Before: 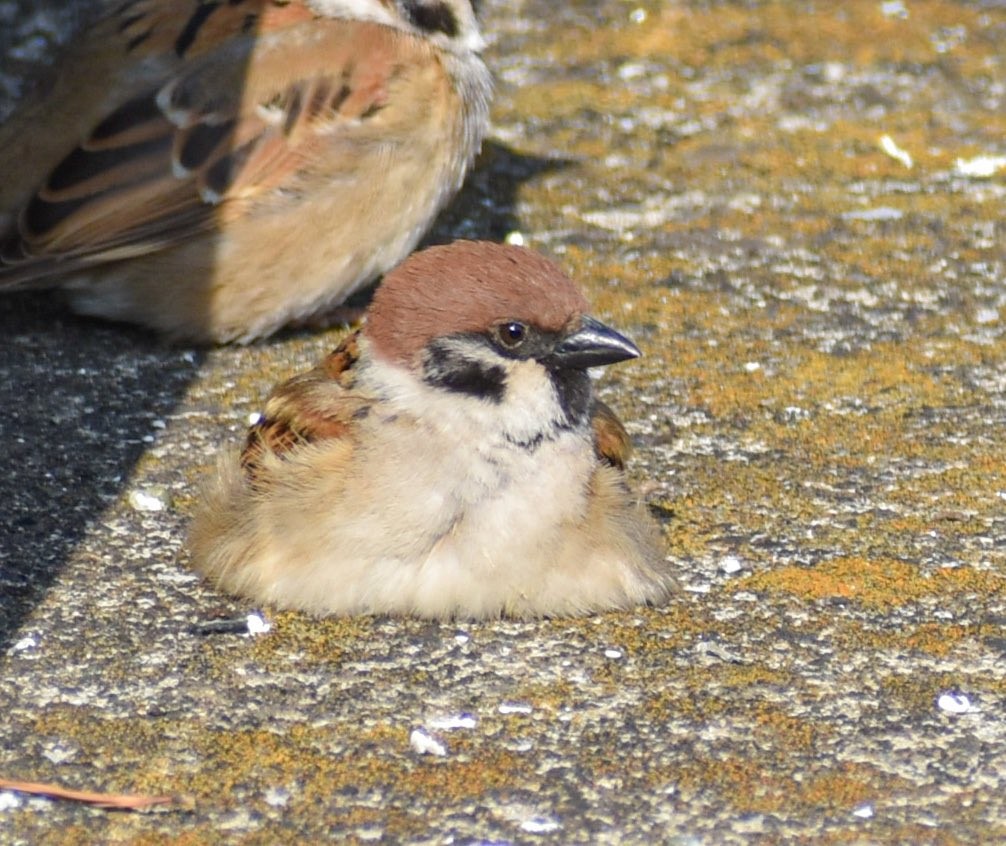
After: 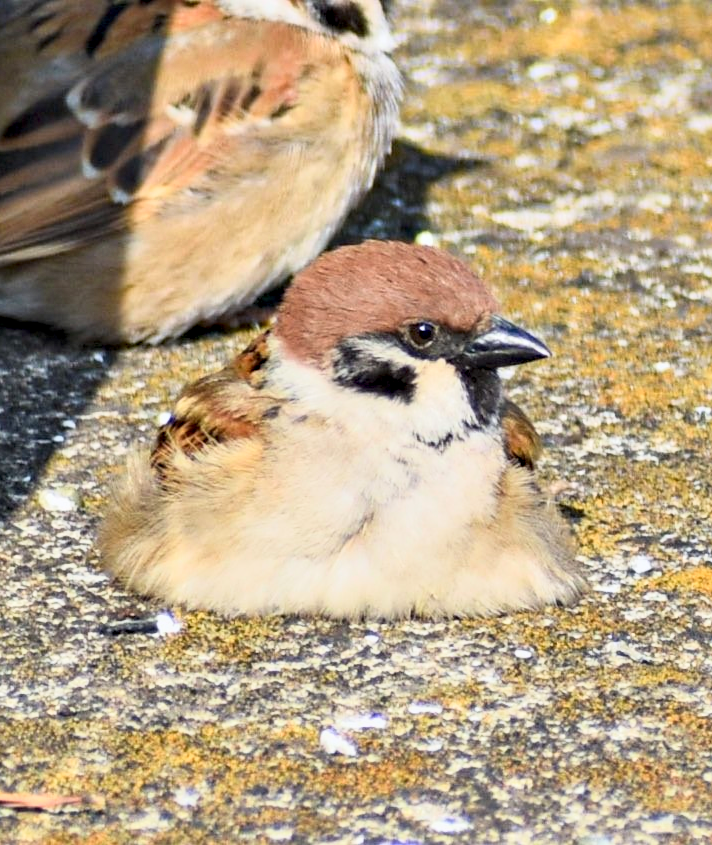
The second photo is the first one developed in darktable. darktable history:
contrast equalizer: octaves 7, y [[0.6 ×6], [0.55 ×6], [0 ×6], [0 ×6], [0 ×6]], mix 0.782
base curve: curves: ch0 [(0, 0) (0.088, 0.125) (0.176, 0.251) (0.354, 0.501) (0.613, 0.749) (1, 0.877)]
crop and rotate: left 9.04%, right 20.181%
